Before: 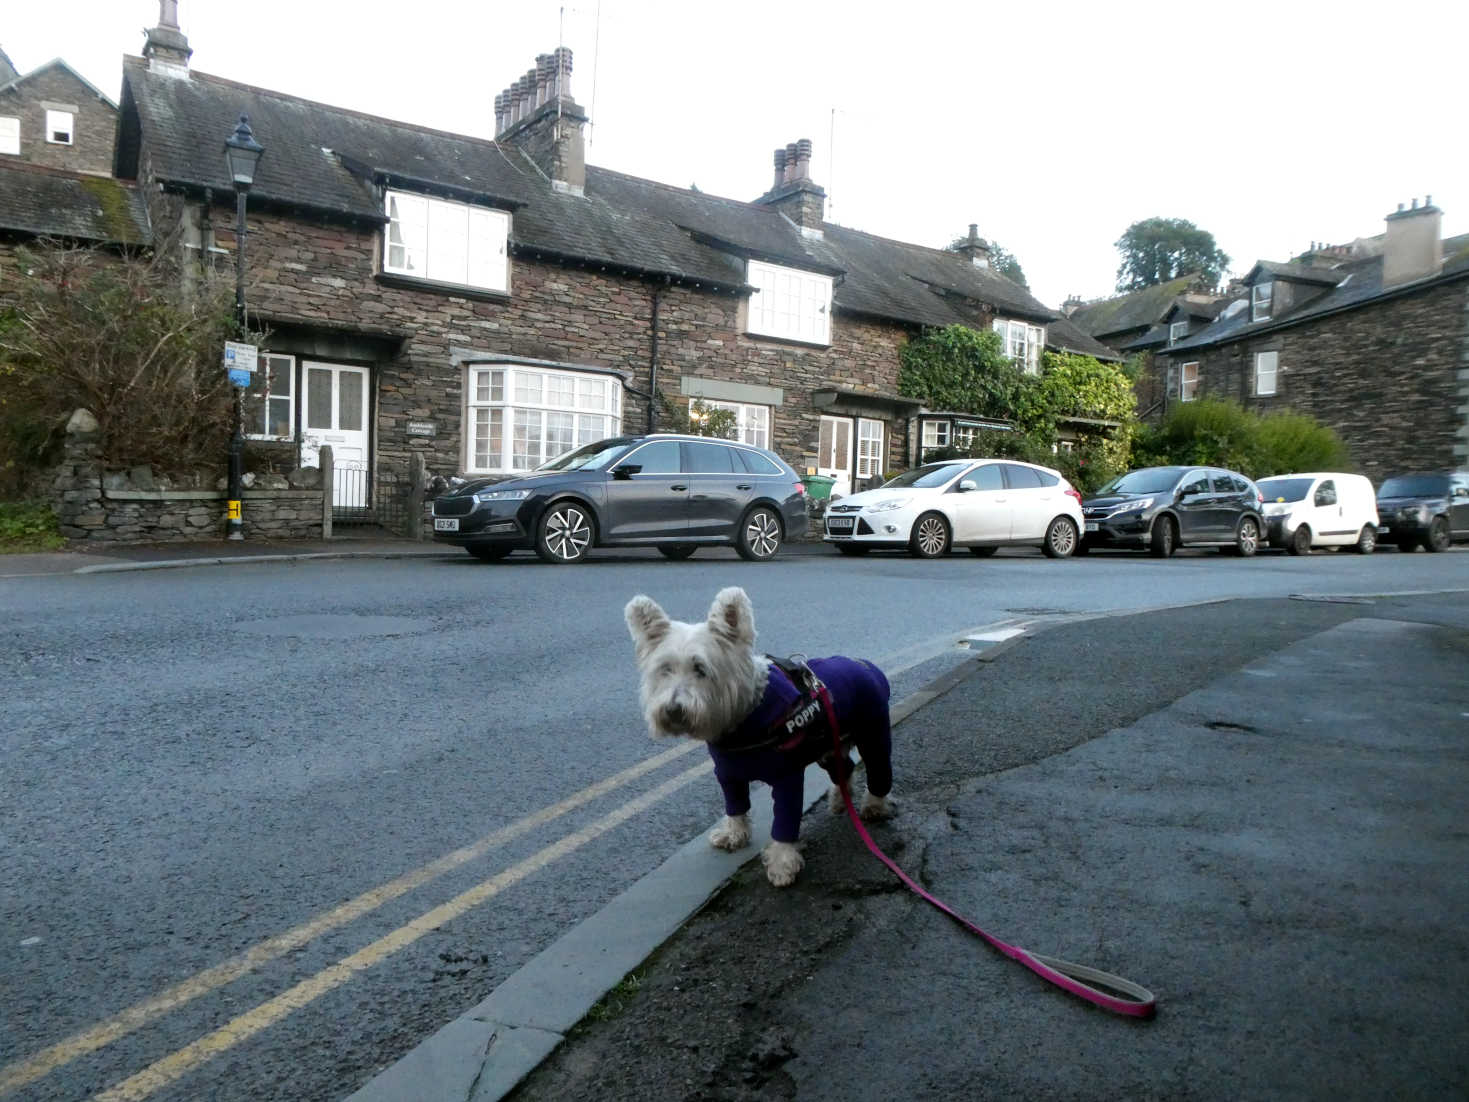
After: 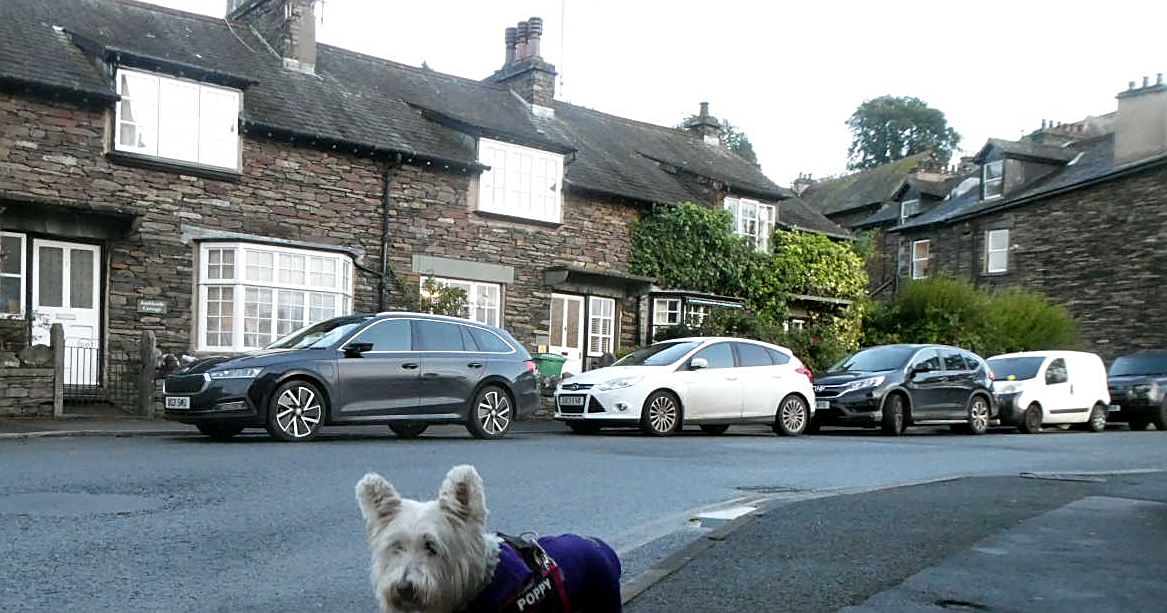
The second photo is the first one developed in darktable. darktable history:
sharpen: on, module defaults
crop: left 18.38%, top 11.092%, right 2.134%, bottom 33.217%
